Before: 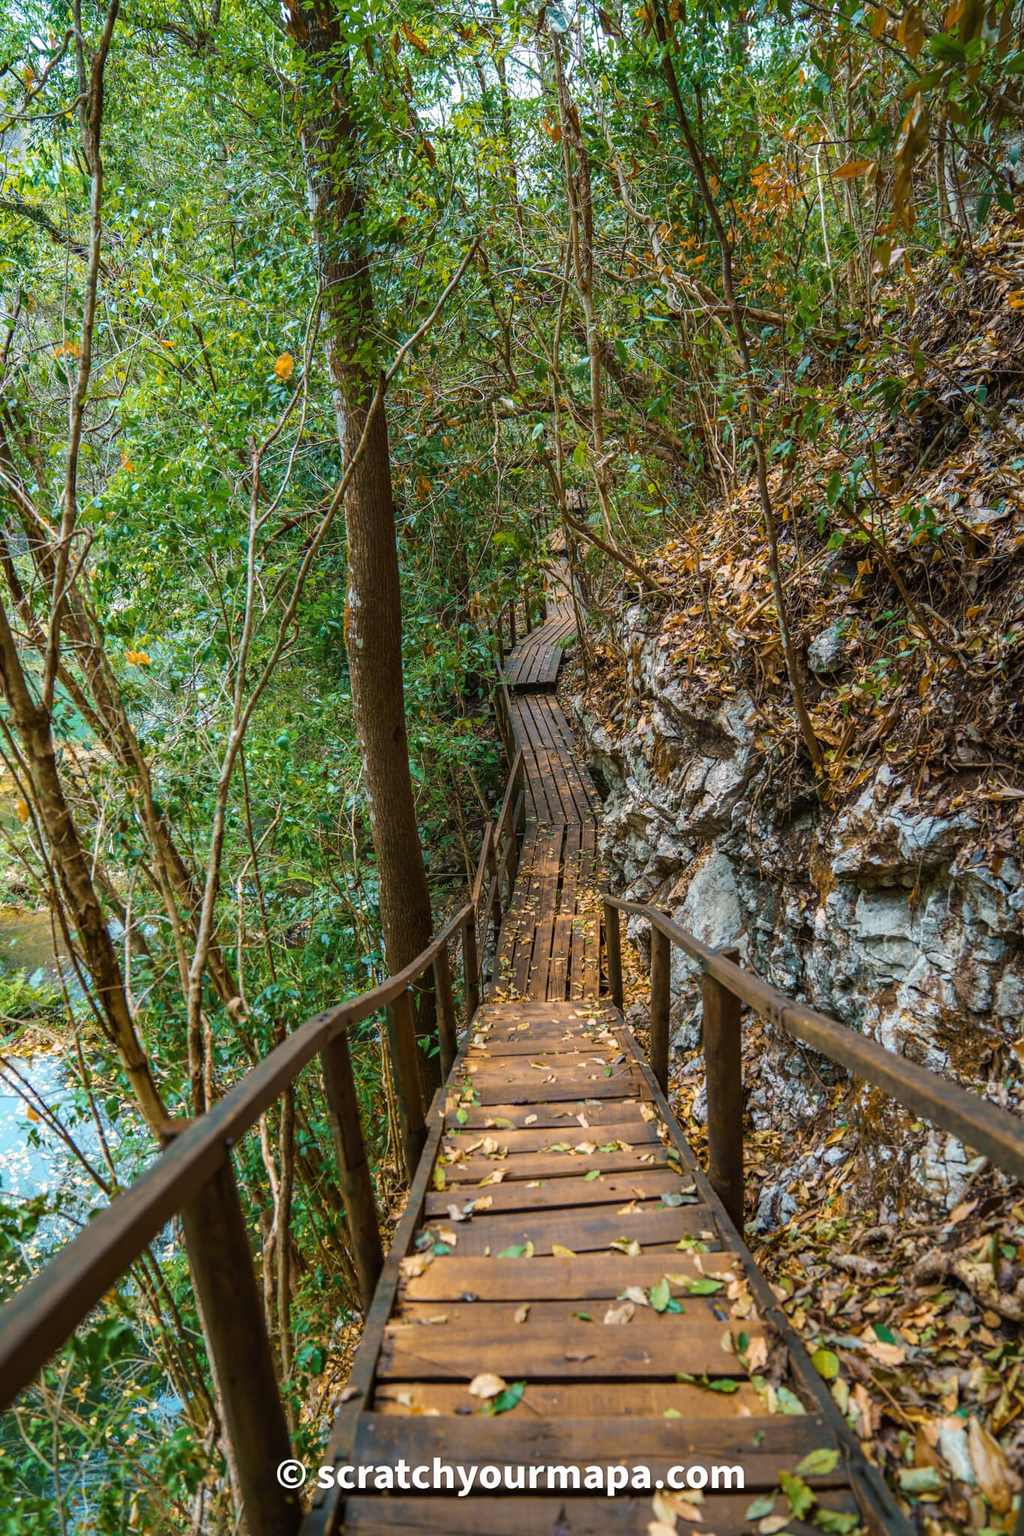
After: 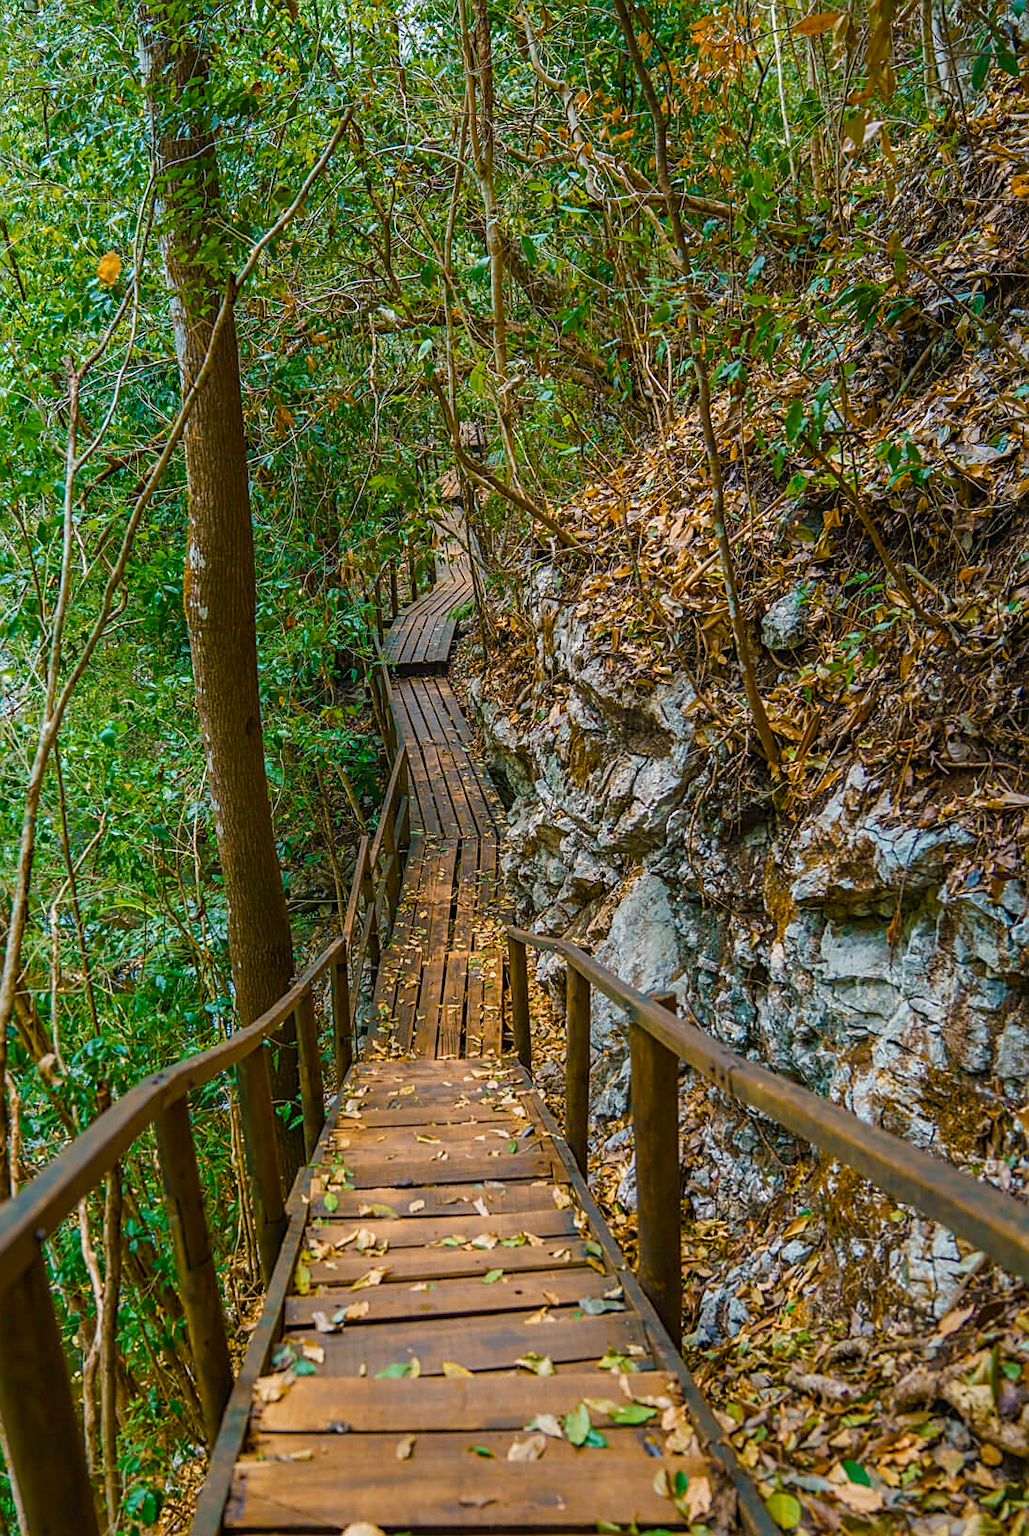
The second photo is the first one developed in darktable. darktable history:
crop: left 19.188%, top 9.855%, right 0.001%, bottom 9.792%
color balance rgb: shadows lift › chroma 2.063%, shadows lift › hue 220.26°, perceptual saturation grading › global saturation 20%, perceptual saturation grading › highlights -25.054%, perceptual saturation grading › shadows 49.69%, contrast -10.247%
sharpen: on, module defaults
